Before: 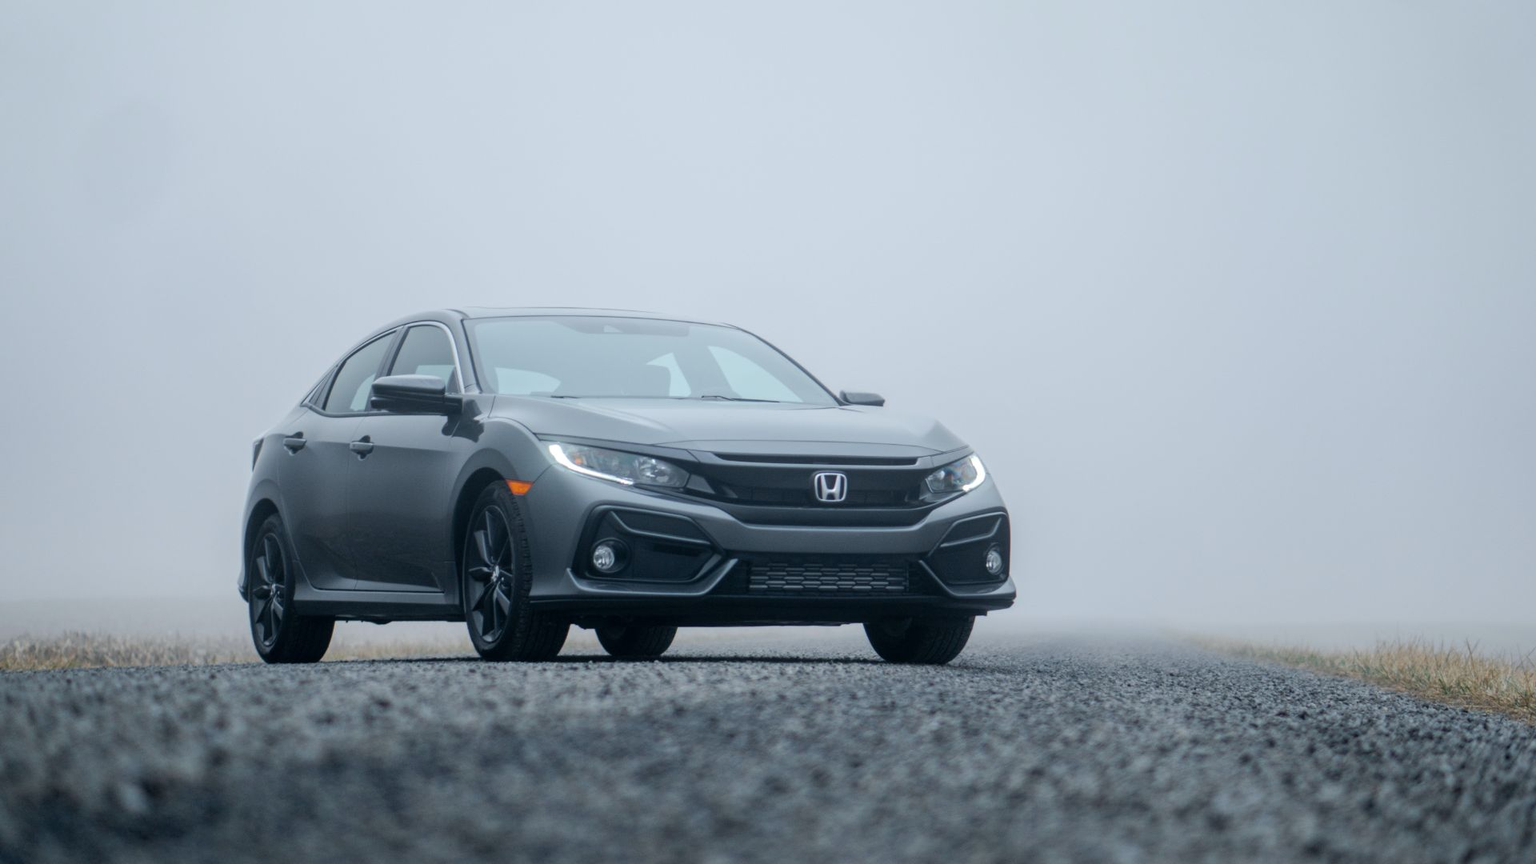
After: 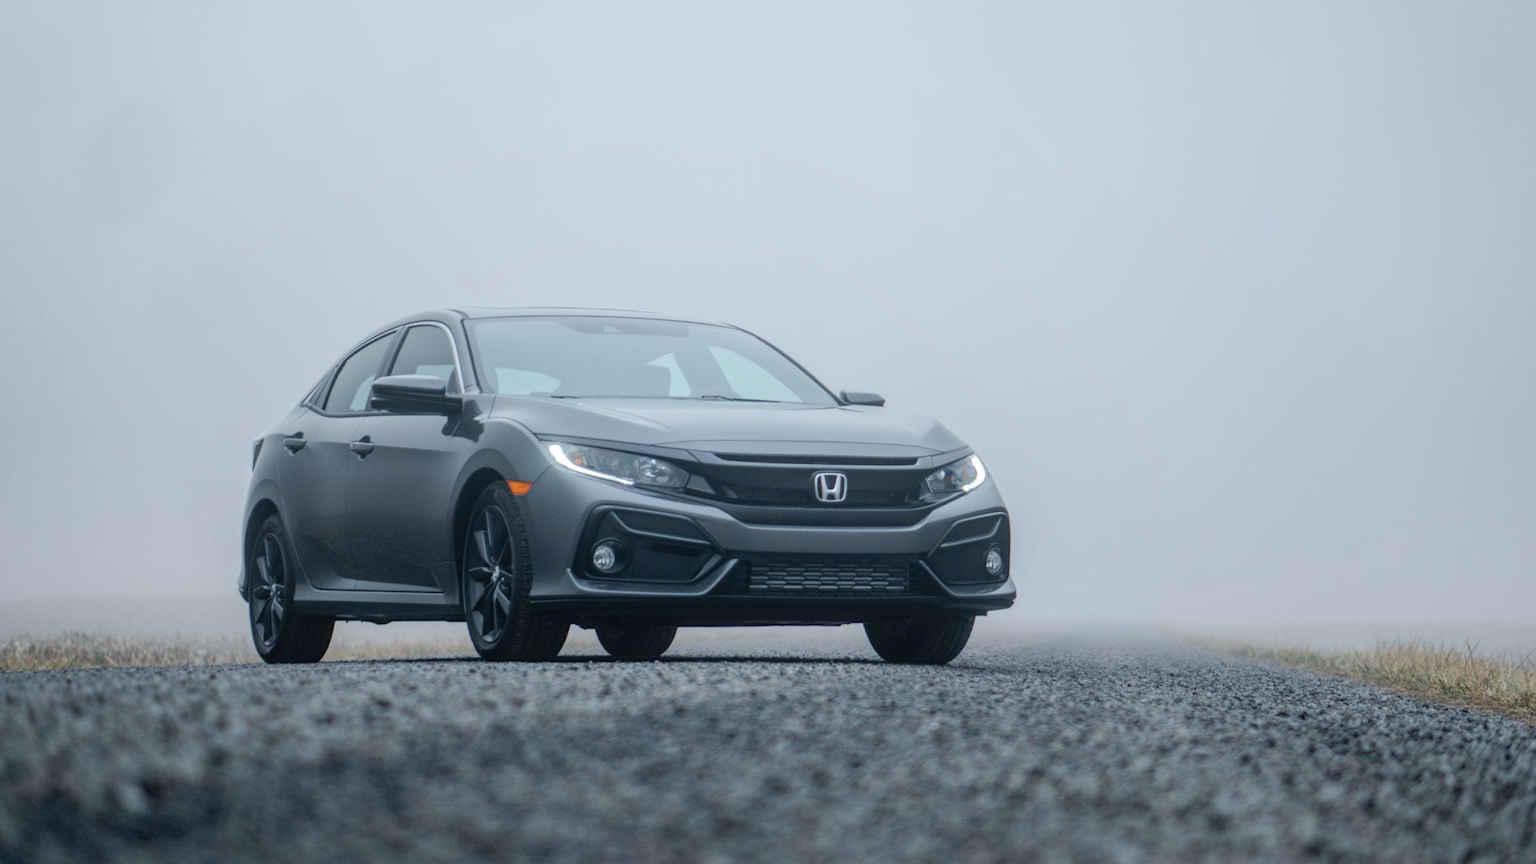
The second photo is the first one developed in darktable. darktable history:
exposure: compensate highlight preservation false
local contrast: detail 110%
